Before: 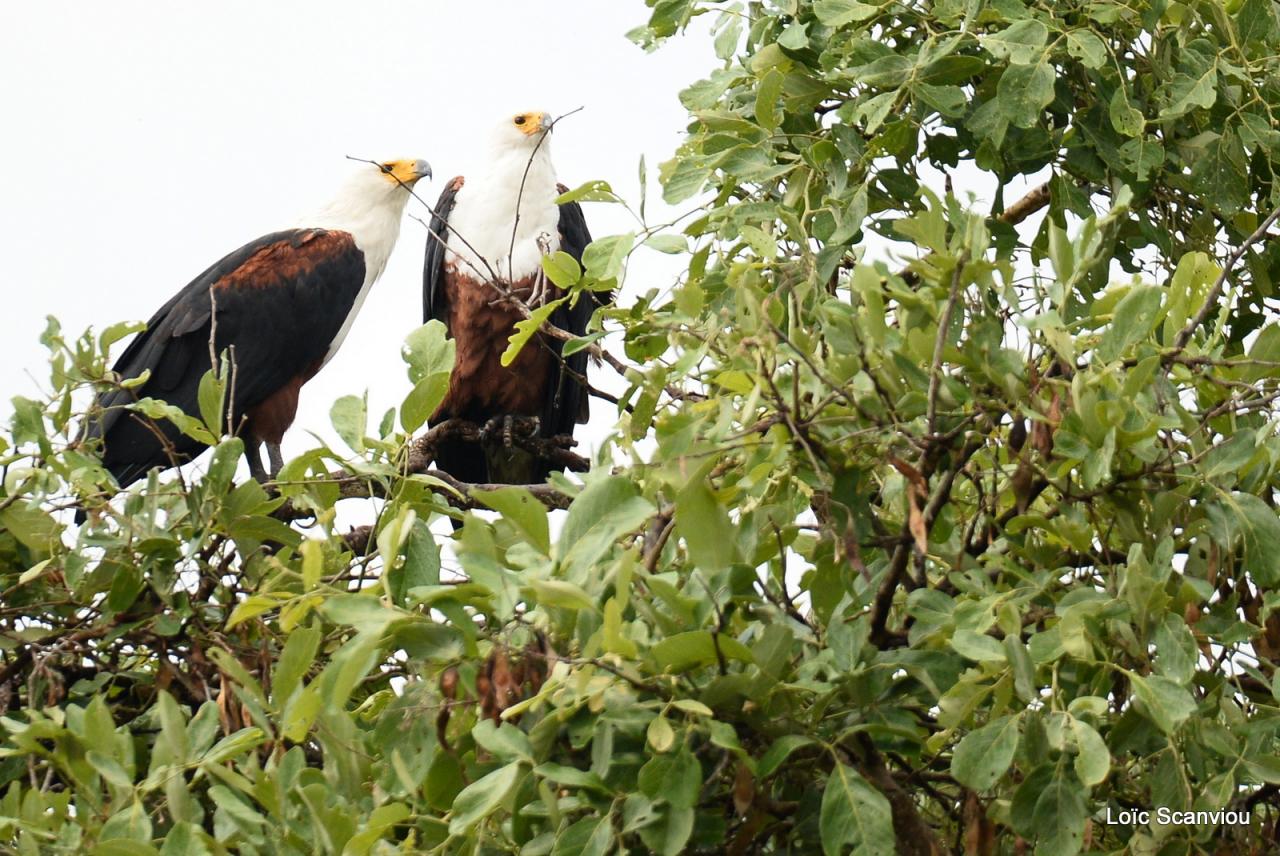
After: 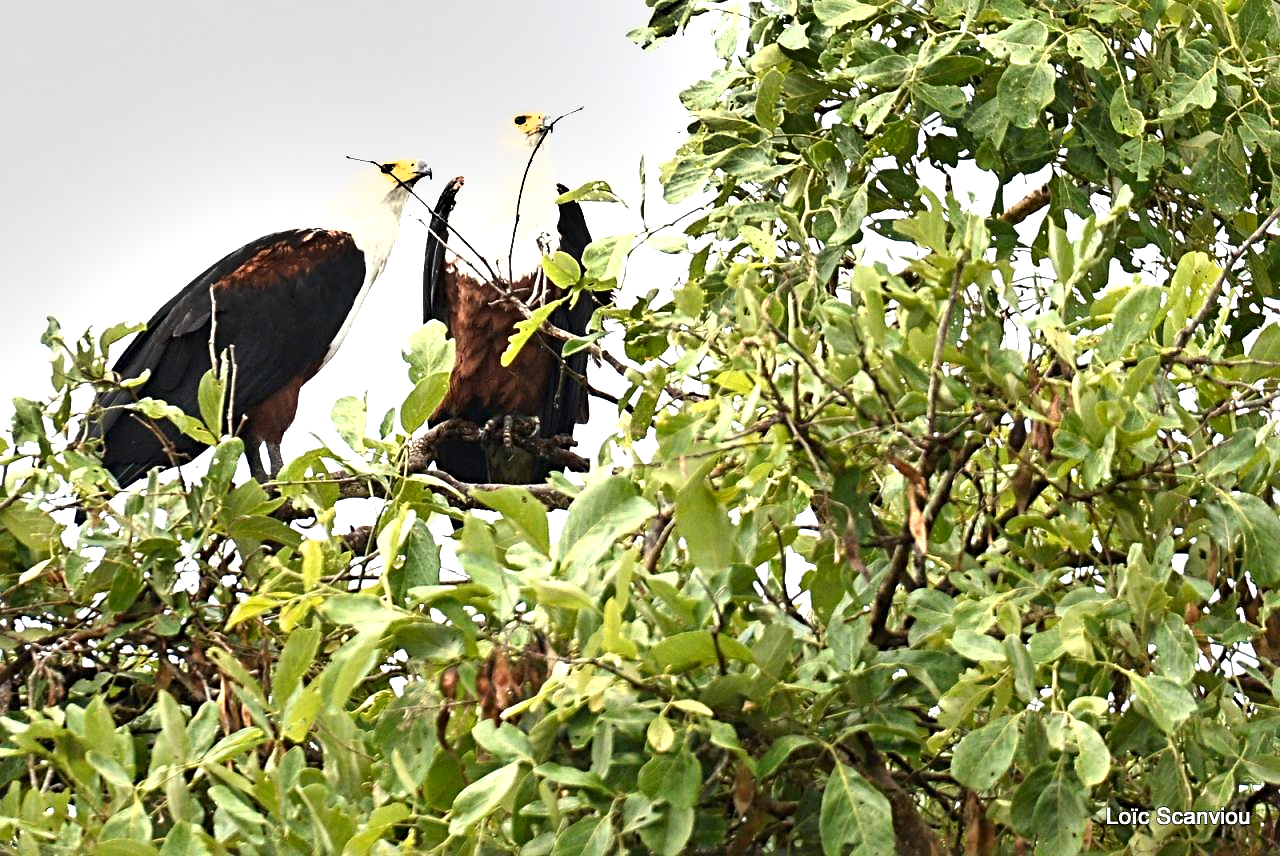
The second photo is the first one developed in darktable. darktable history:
exposure: black level correction 0, exposure 0.892 EV, compensate highlight preservation false
shadows and highlights: shadows 43.54, white point adjustment -1.42, highlights color adjustment 0.322%, soften with gaussian
sharpen: radius 3.962
